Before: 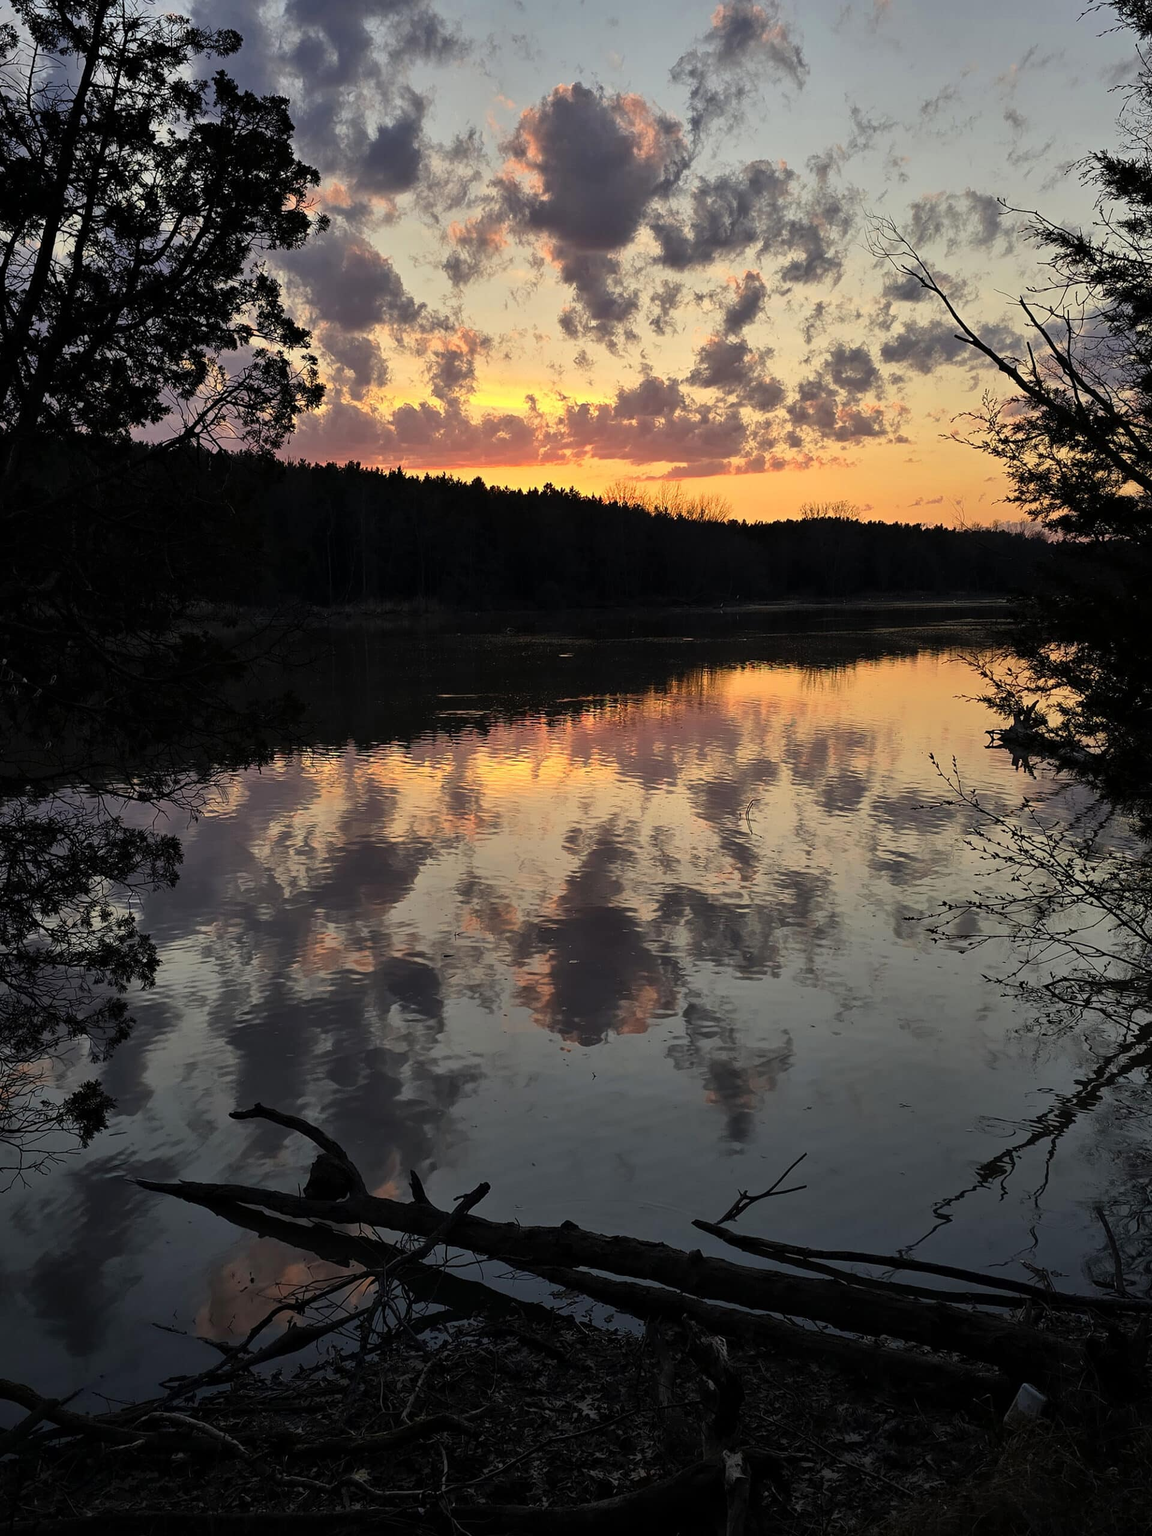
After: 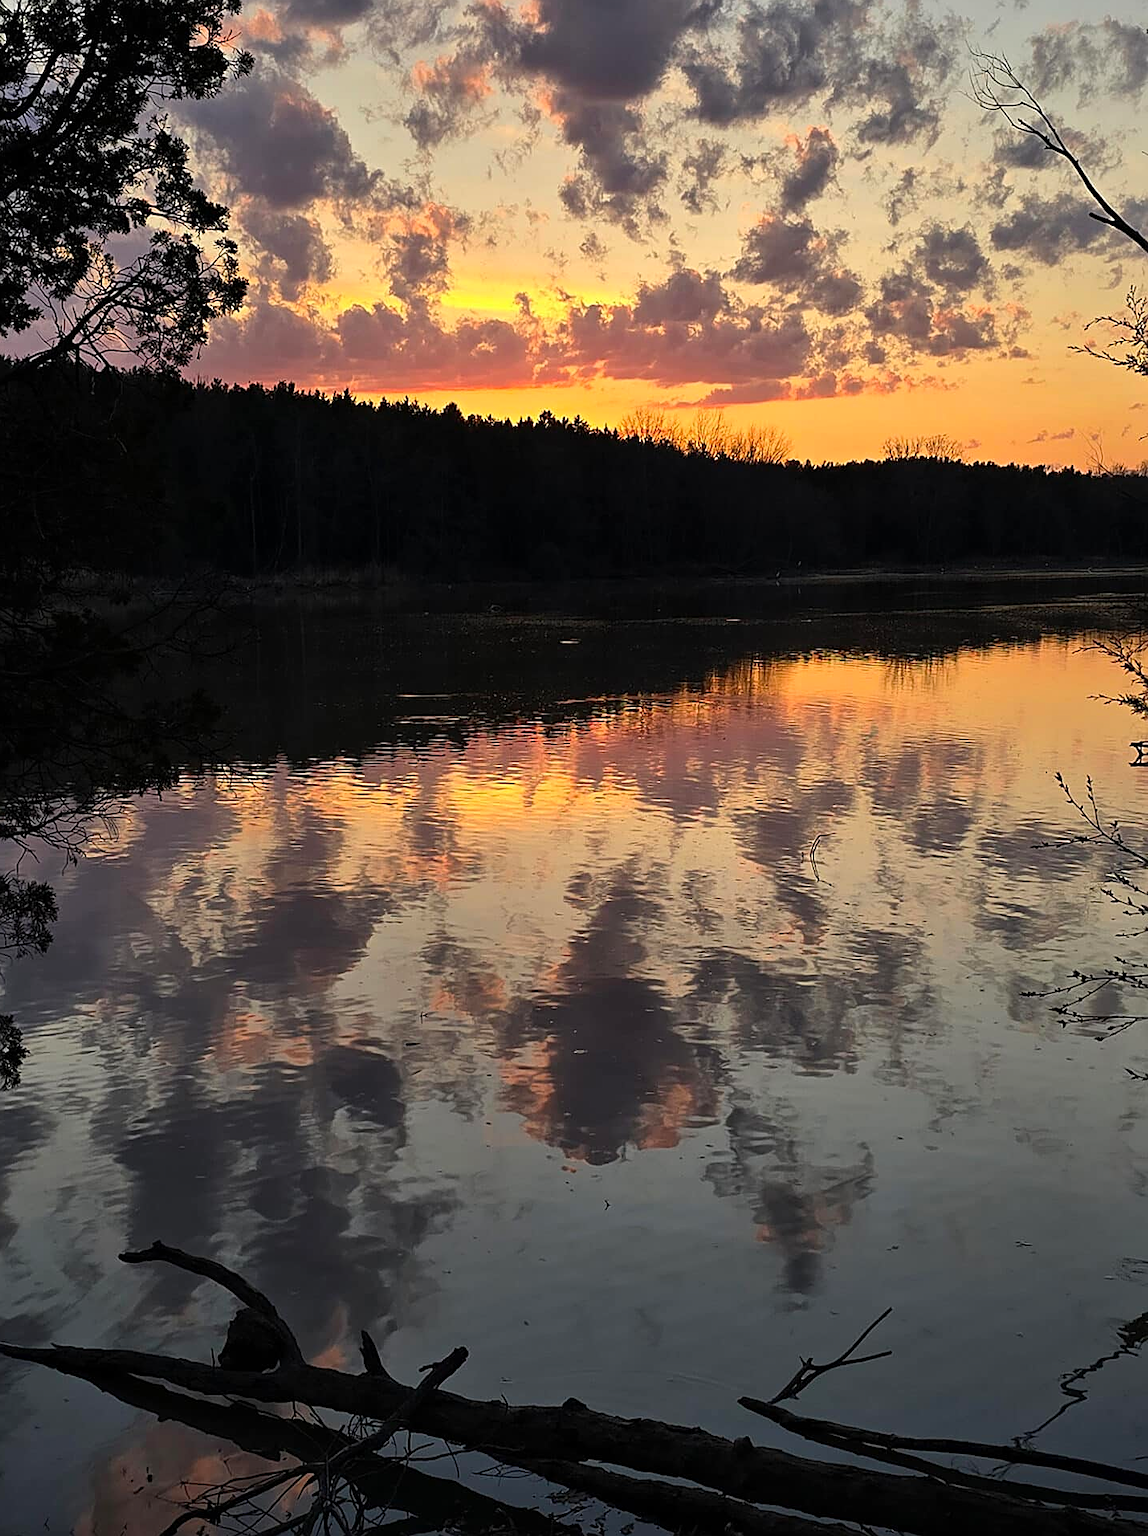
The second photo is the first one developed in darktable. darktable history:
crop and rotate: left 12.204%, top 11.46%, right 13.314%, bottom 13.782%
sharpen: on, module defaults
